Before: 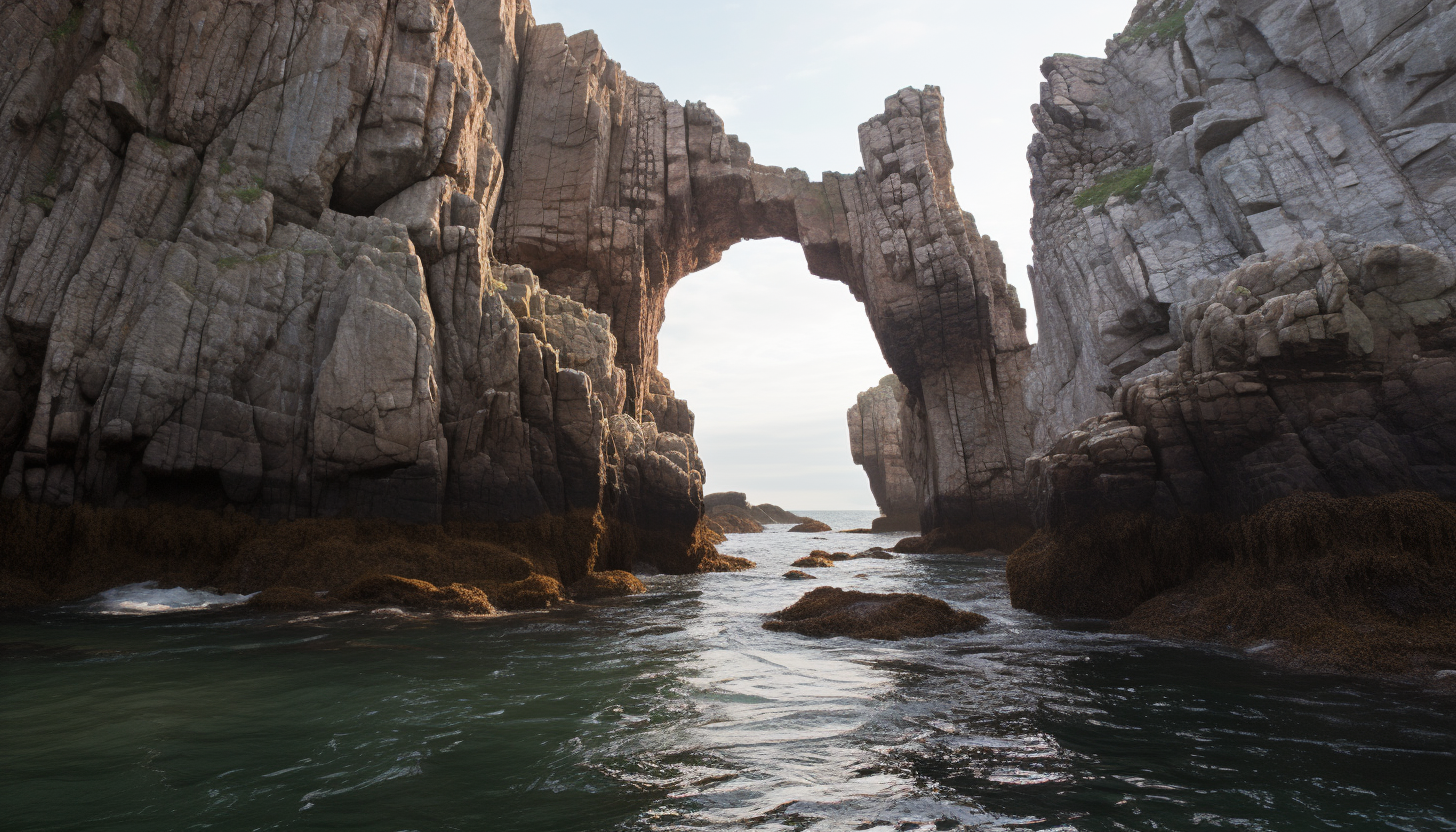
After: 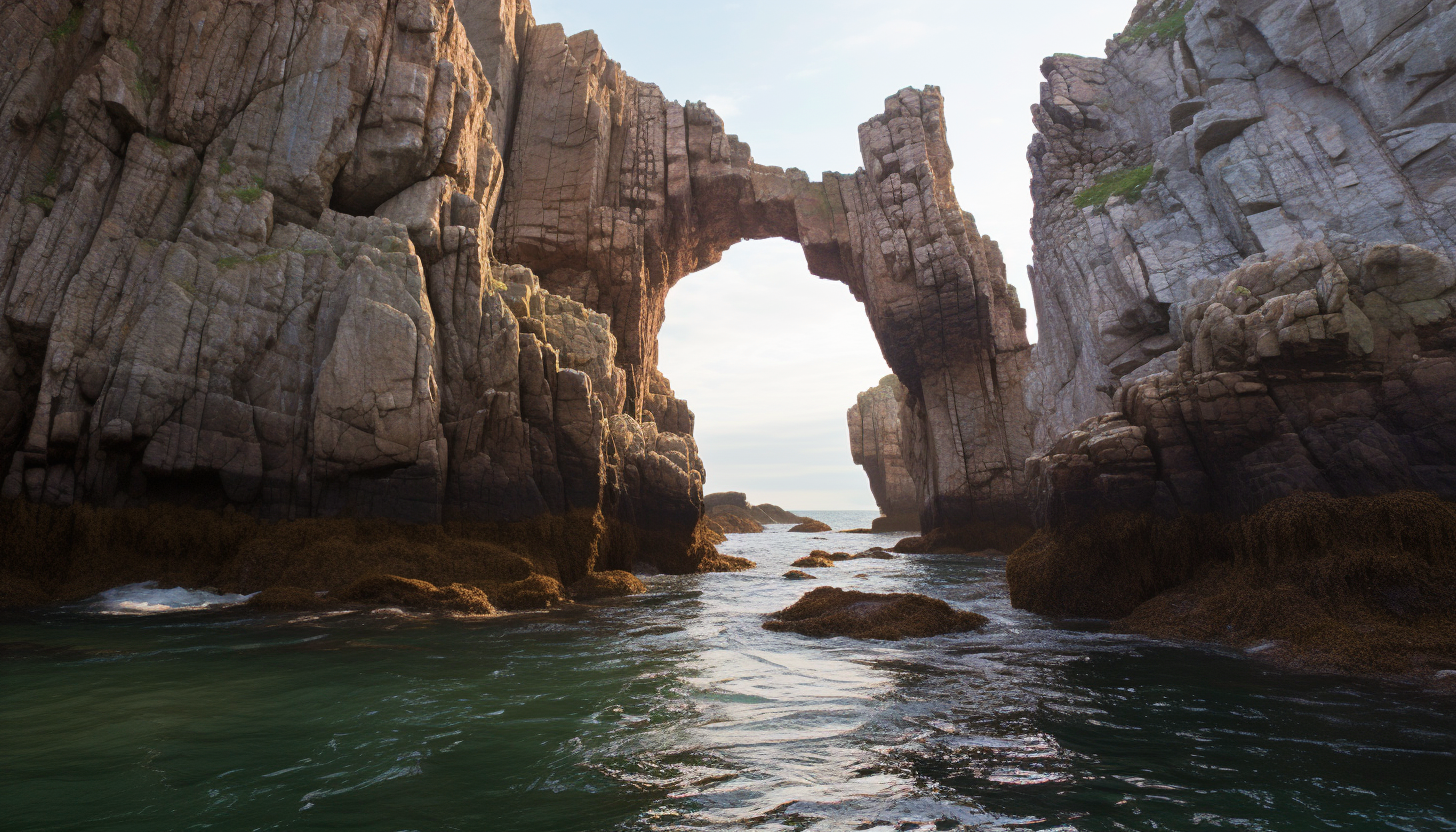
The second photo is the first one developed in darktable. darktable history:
velvia: strength 45.11%
